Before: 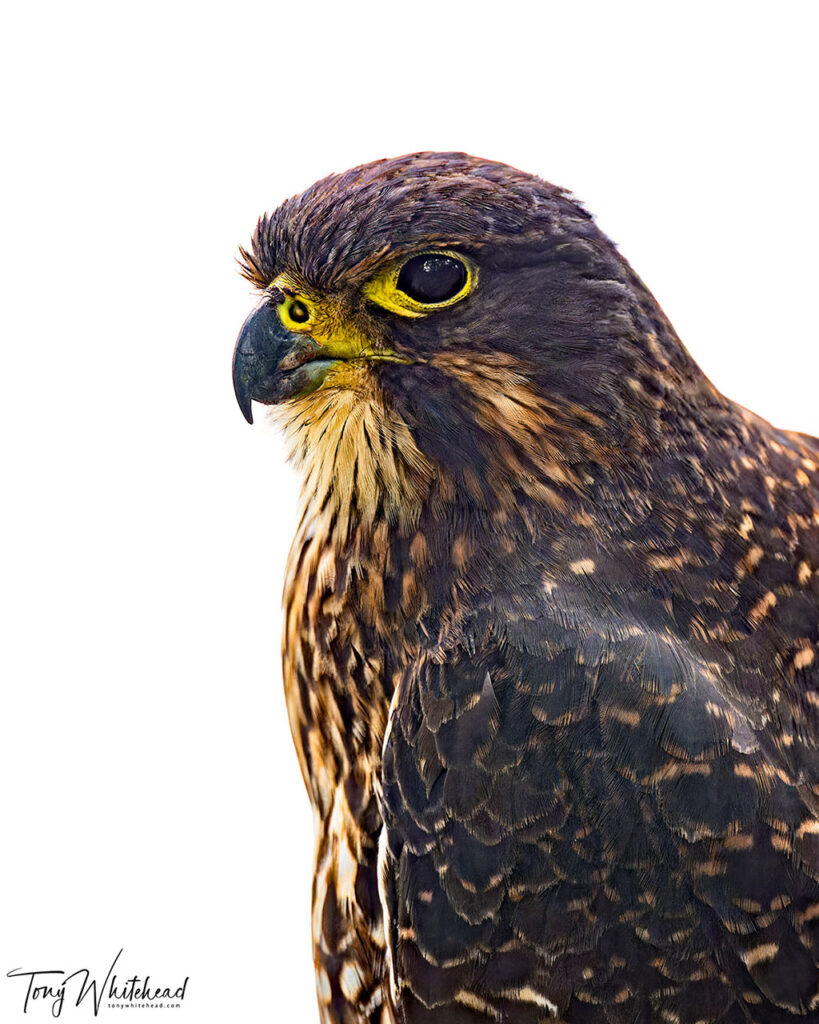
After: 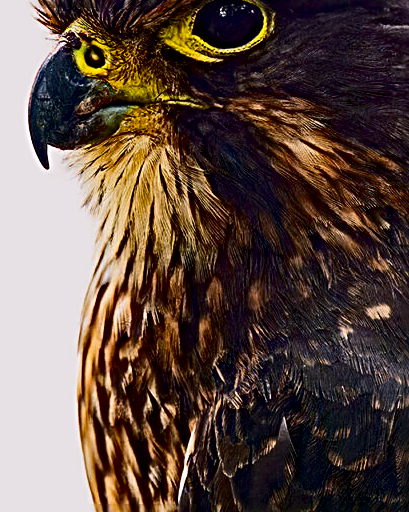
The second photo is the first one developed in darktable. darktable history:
exposure: black level correction 0.011, exposure -0.478 EV, compensate highlight preservation false
contrast brightness saturation: contrast 0.19, brightness -0.11, saturation 0.21
color correction: highlights a* 3.12, highlights b* -1.55, shadows a* -0.101, shadows b* 2.52, saturation 0.98
crop: left 25%, top 25%, right 25%, bottom 25%
sharpen: radius 2.817, amount 0.715
